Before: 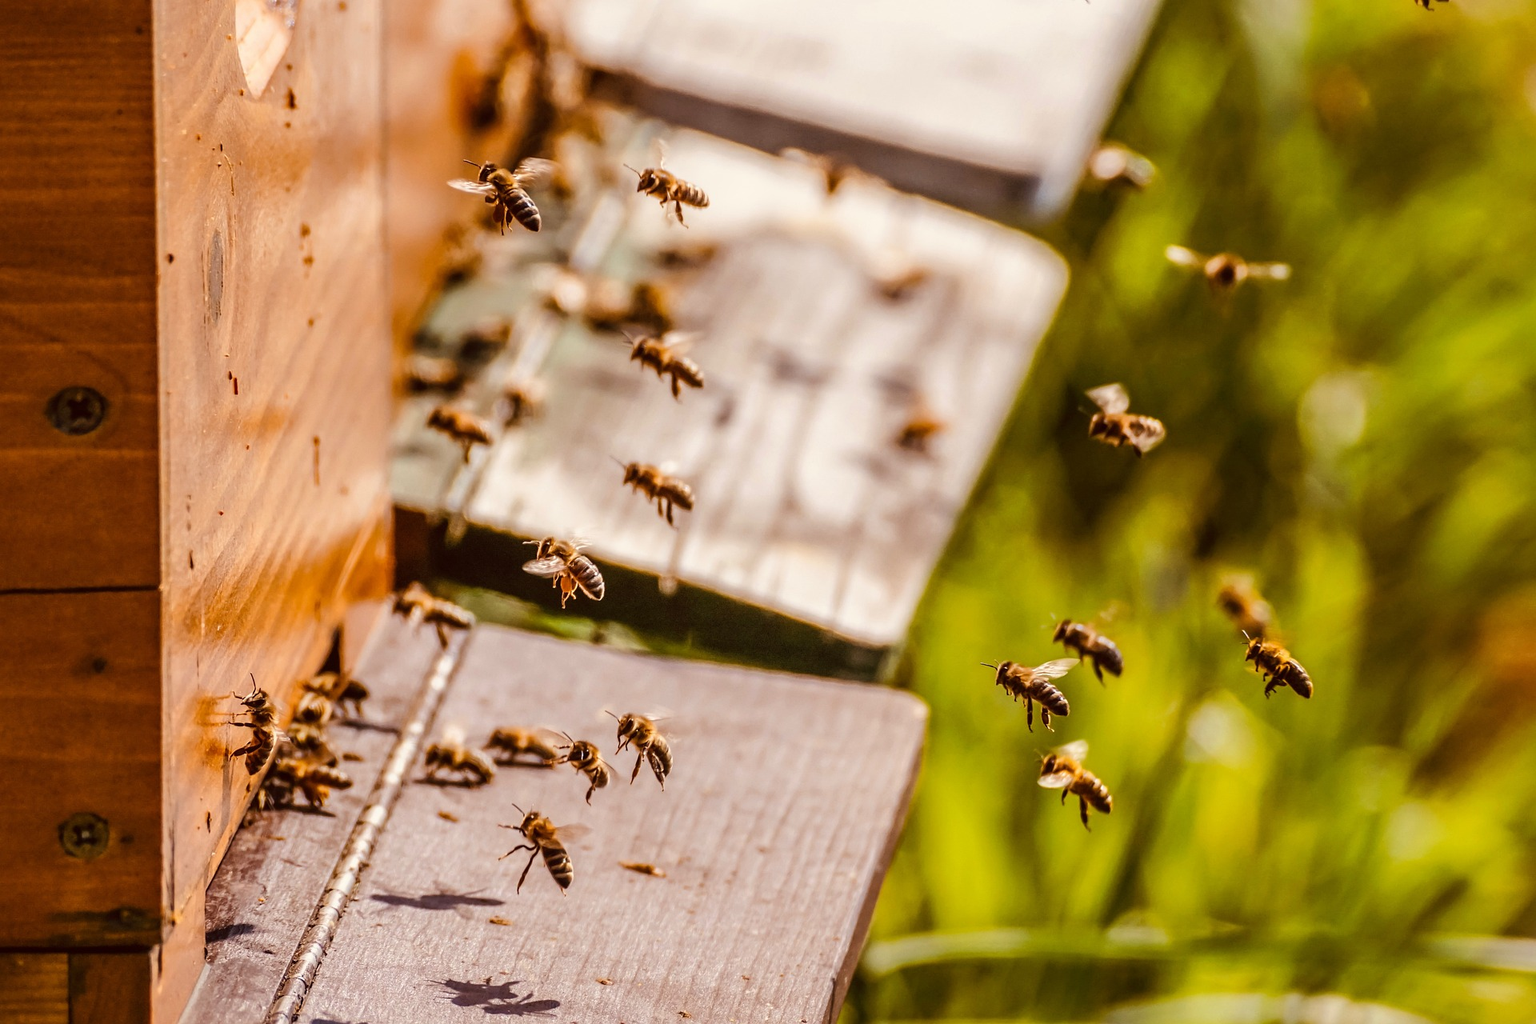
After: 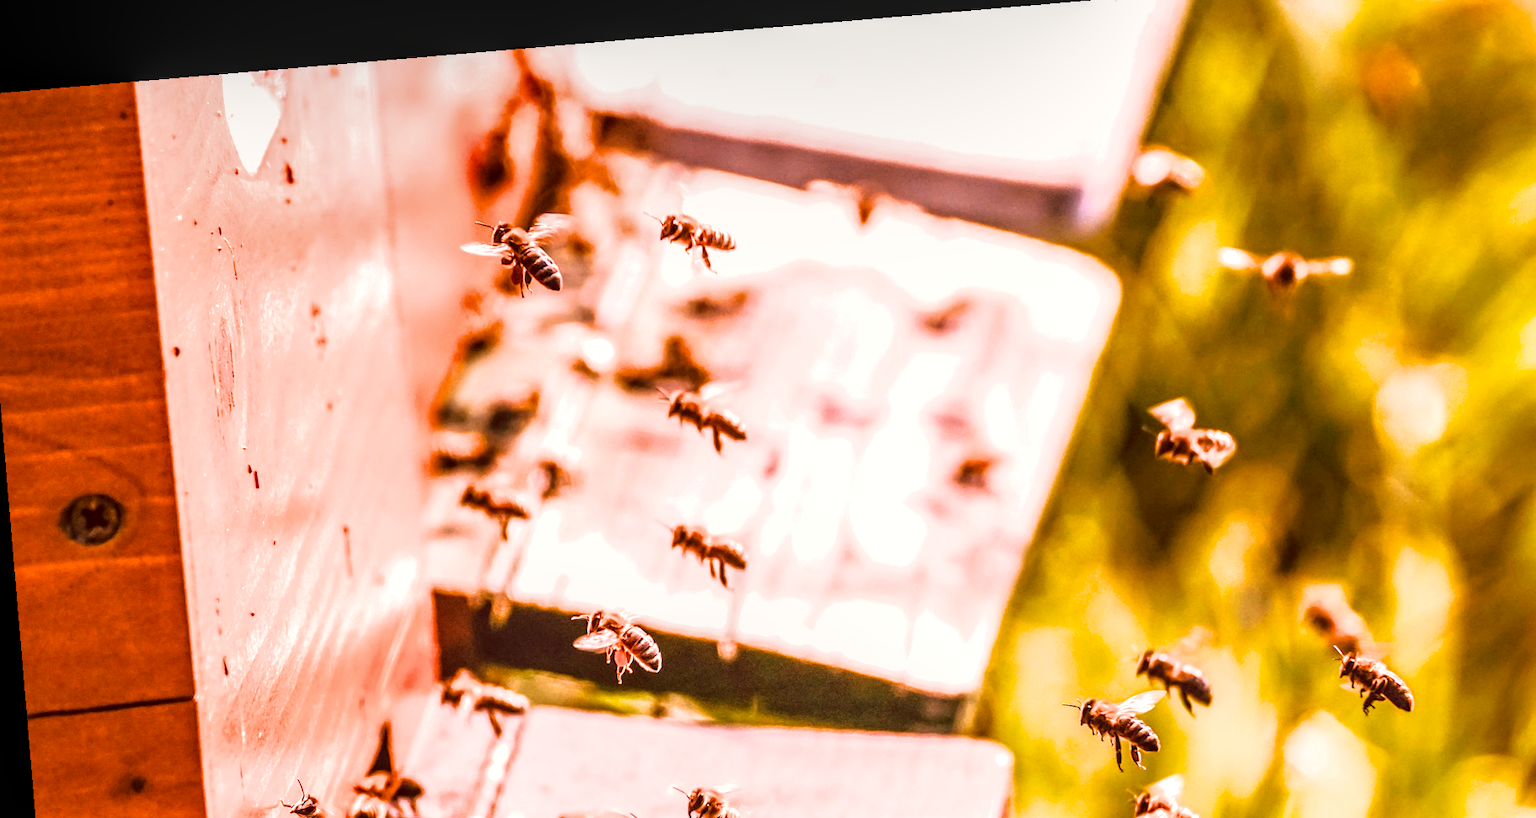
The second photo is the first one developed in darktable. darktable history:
filmic rgb: black relative exposure -11.35 EV, white relative exposure 3.22 EV, hardness 6.76, color science v6 (2022)
exposure: black level correction 0, exposure 1.2 EV, compensate highlight preservation false
local contrast: on, module defaults
color correction: highlights a* 0.816, highlights b* 2.78, saturation 1.1
crop: left 1.509%, top 3.452%, right 7.696%, bottom 28.452%
rotate and perspective: rotation -4.86°, automatic cropping off
white balance: red 1.188, blue 1.11
